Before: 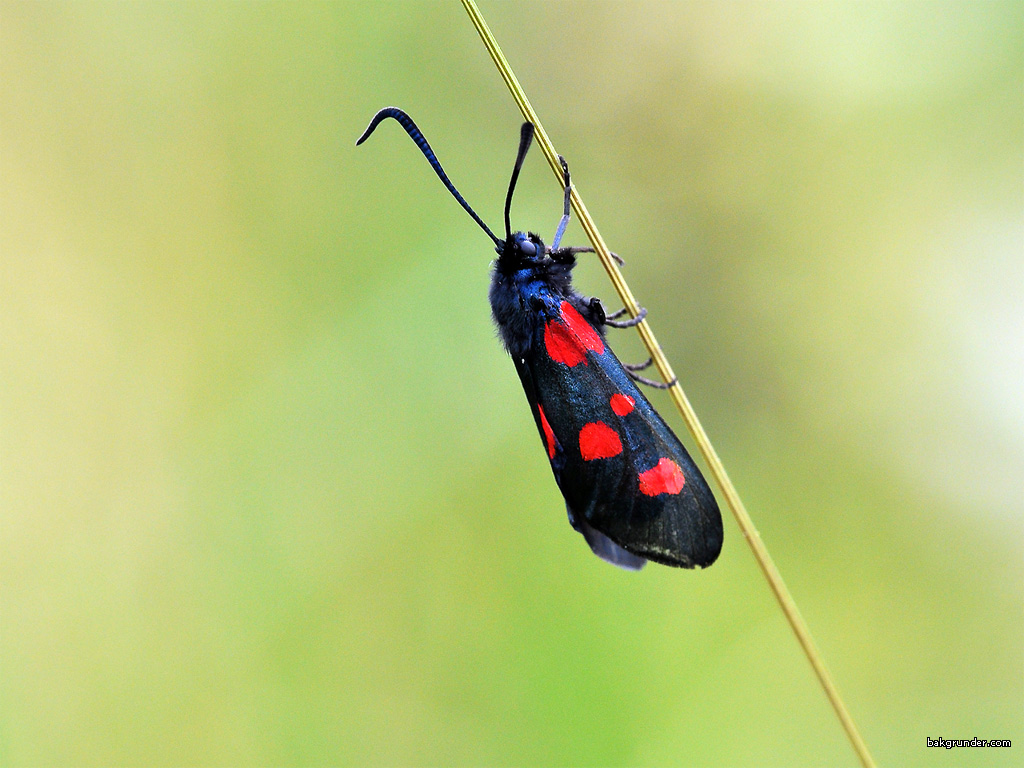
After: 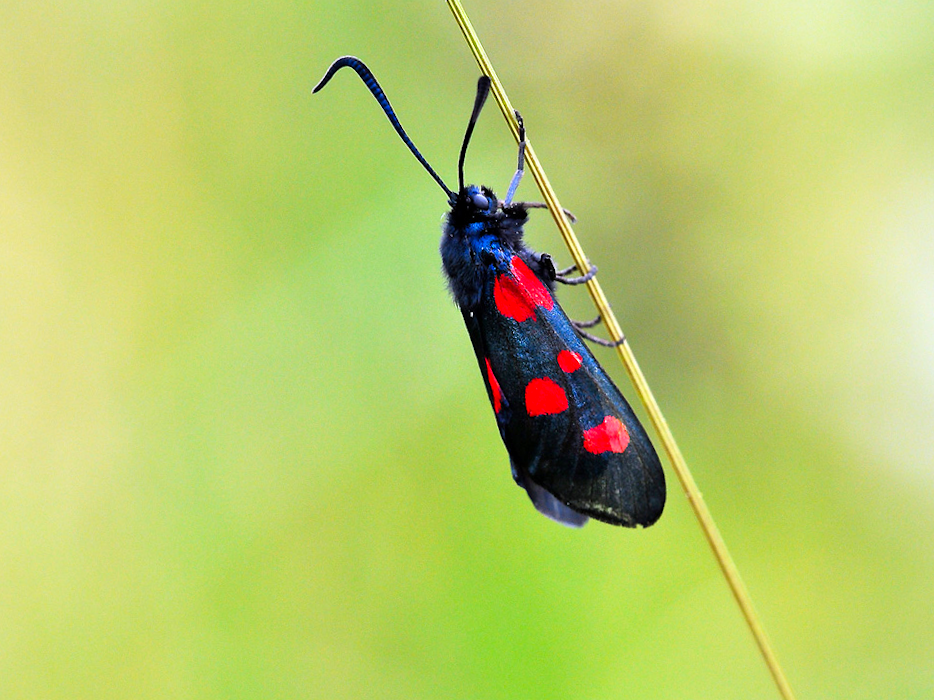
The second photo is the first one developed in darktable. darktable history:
crop and rotate: angle -1.96°, left 3.097%, top 4.154%, right 1.586%, bottom 0.529%
contrast brightness saturation: saturation 0.18
tone curve: curves: ch0 [(0, 0) (0.003, 0.003) (0.011, 0.012) (0.025, 0.026) (0.044, 0.046) (0.069, 0.072) (0.1, 0.104) (0.136, 0.141) (0.177, 0.184) (0.224, 0.233) (0.277, 0.288) (0.335, 0.348) (0.399, 0.414) (0.468, 0.486) (0.543, 0.564) (0.623, 0.647) (0.709, 0.736) (0.801, 0.831) (0.898, 0.921) (1, 1)], preserve colors none
